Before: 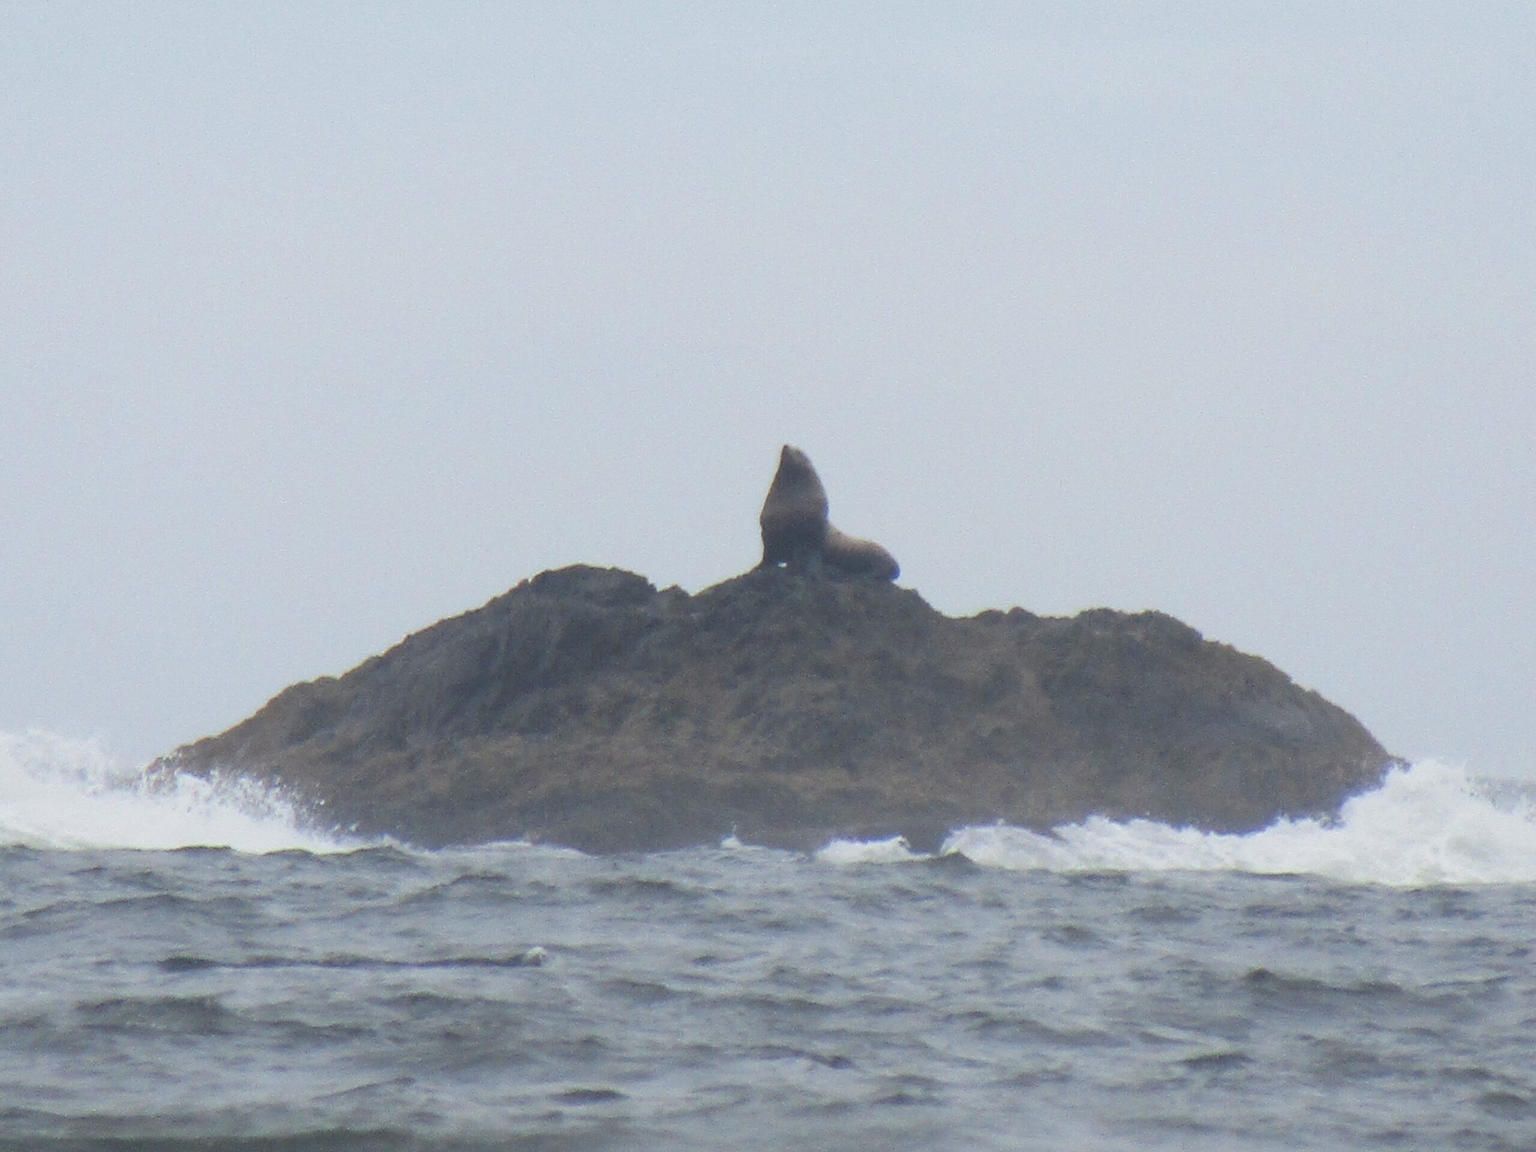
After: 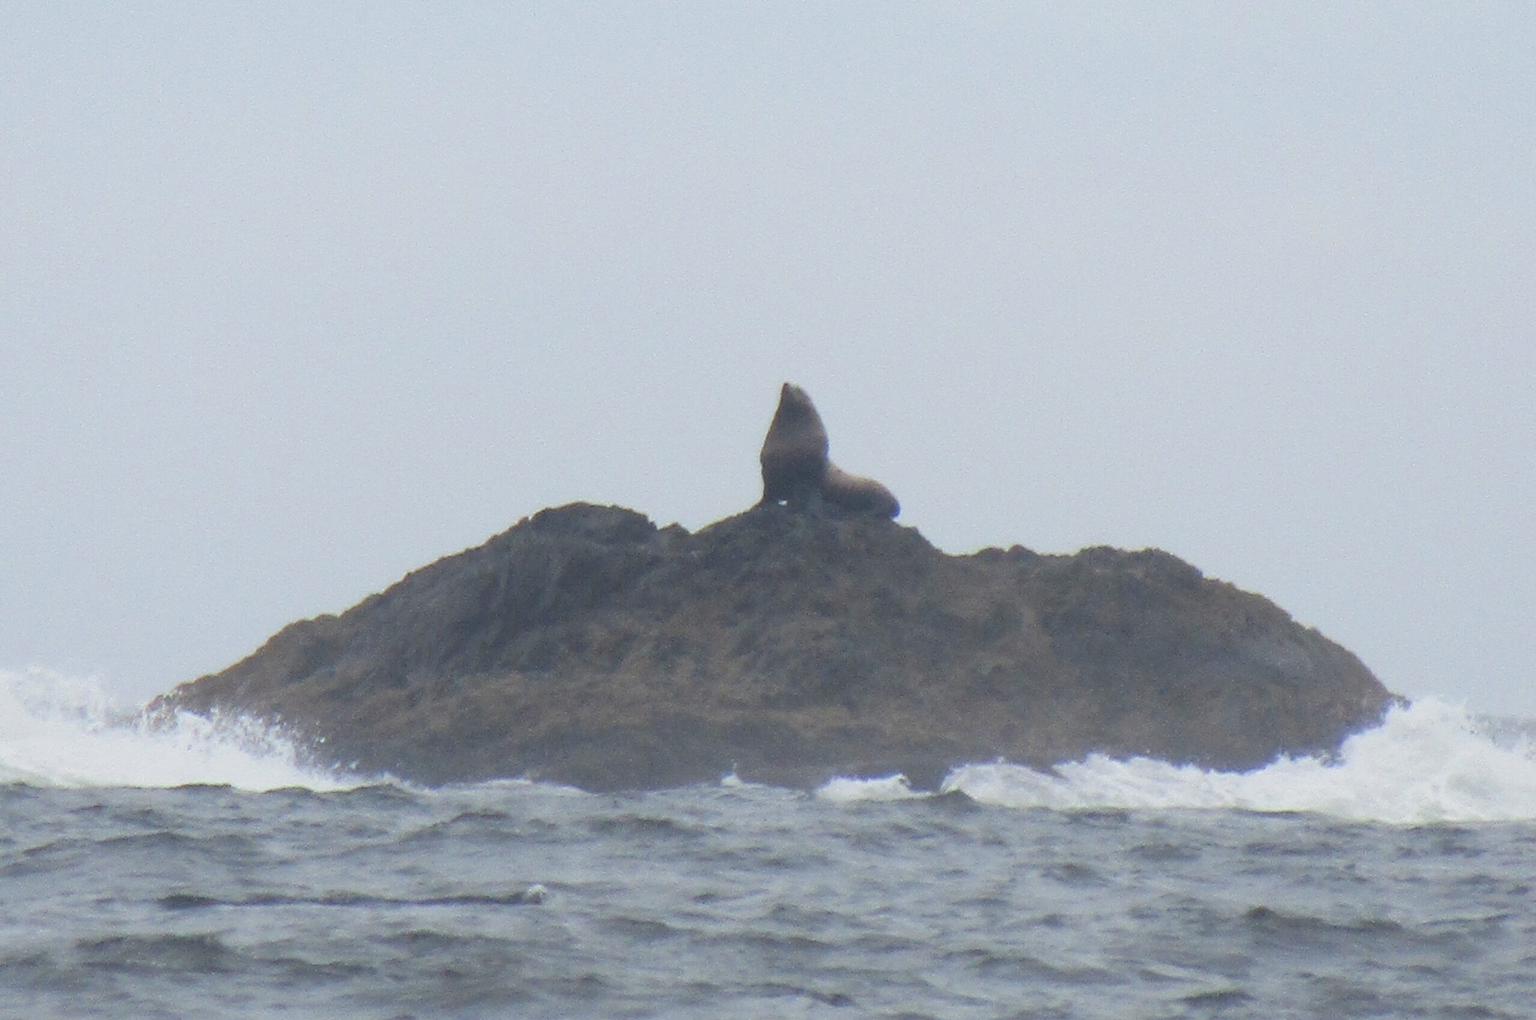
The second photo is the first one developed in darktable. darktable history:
crop and rotate: top 5.45%, bottom 5.935%
